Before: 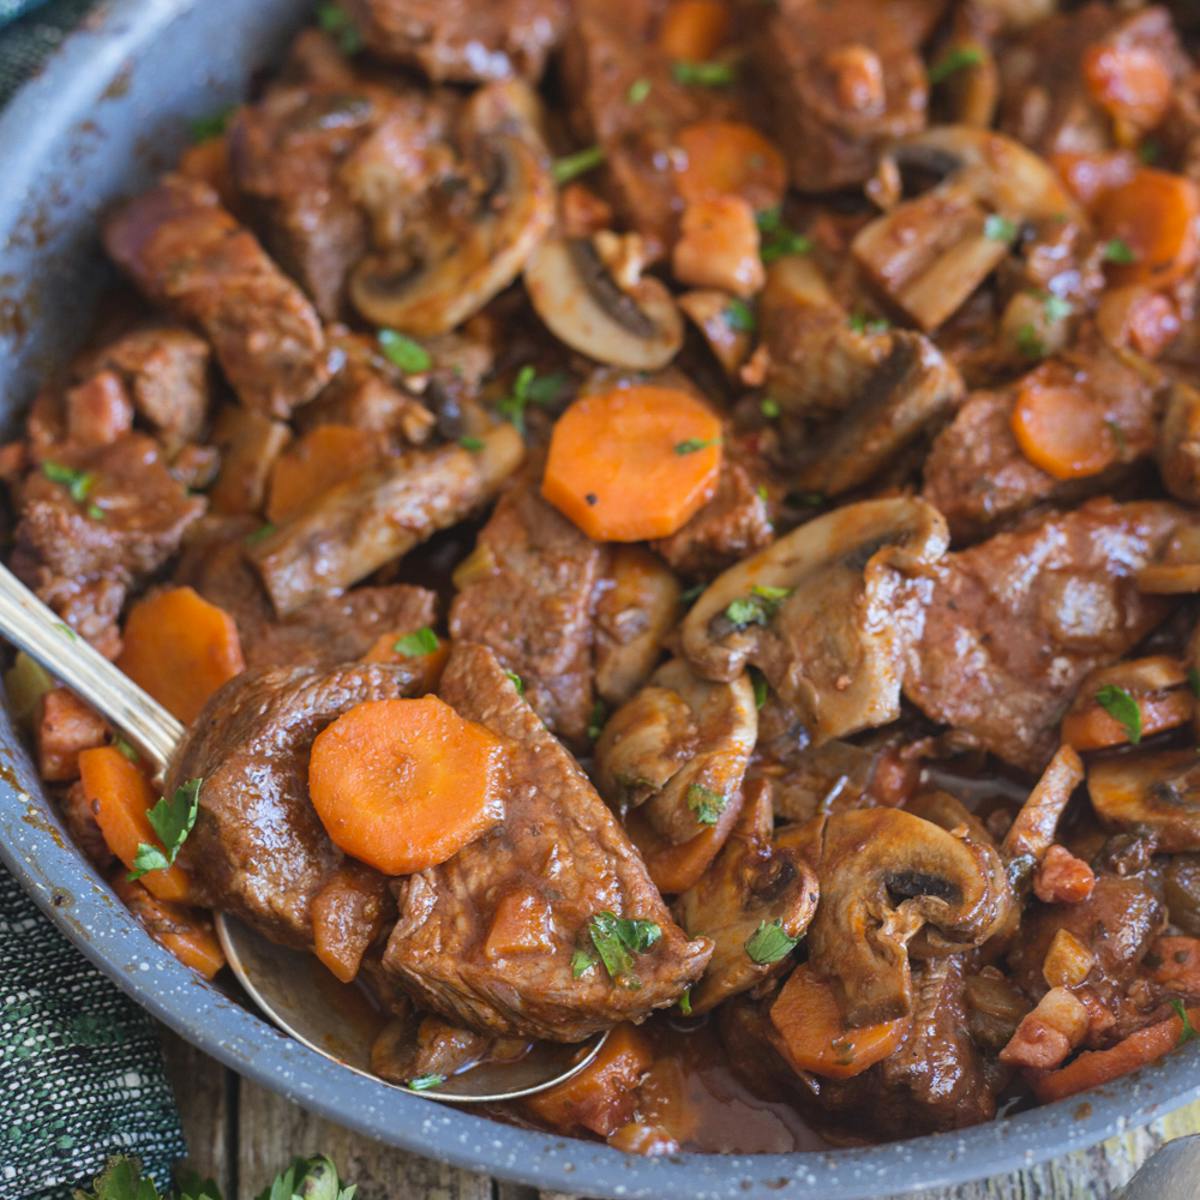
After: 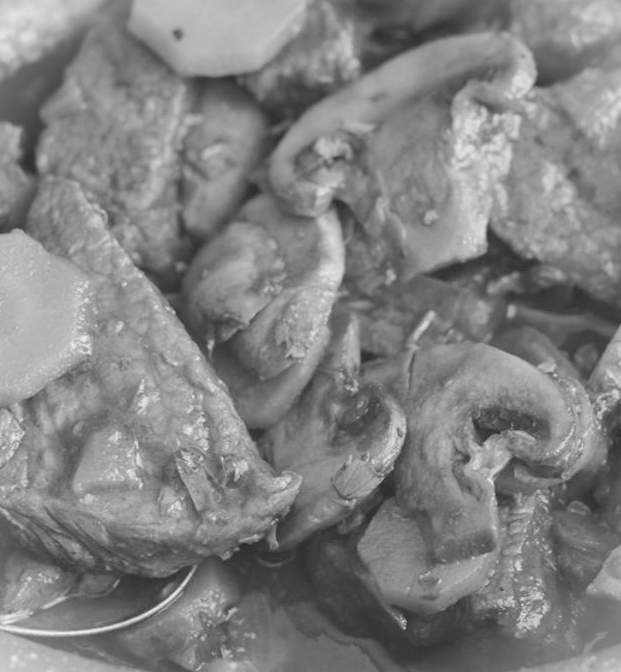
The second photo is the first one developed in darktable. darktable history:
crop: left 34.479%, top 38.822%, right 13.718%, bottom 5.172%
color contrast: green-magenta contrast 0, blue-yellow contrast 0
color zones: curves: ch2 [(0, 0.5) (0.084, 0.497) (0.323, 0.335) (0.4, 0.497) (1, 0.5)], process mode strong
lowpass: radius 0.1, contrast 0.85, saturation 1.1, unbound 0
vignetting: fall-off start 100%, brightness 0.3, saturation 0
color balance rgb: perceptual saturation grading › global saturation 25%, perceptual brilliance grading › mid-tones 10%, perceptual brilliance grading › shadows 15%, global vibrance 20%
contrast brightness saturation: contrast 0.05, brightness 0.06, saturation 0.01
white balance: red 1.138, green 0.996, blue 0.812
